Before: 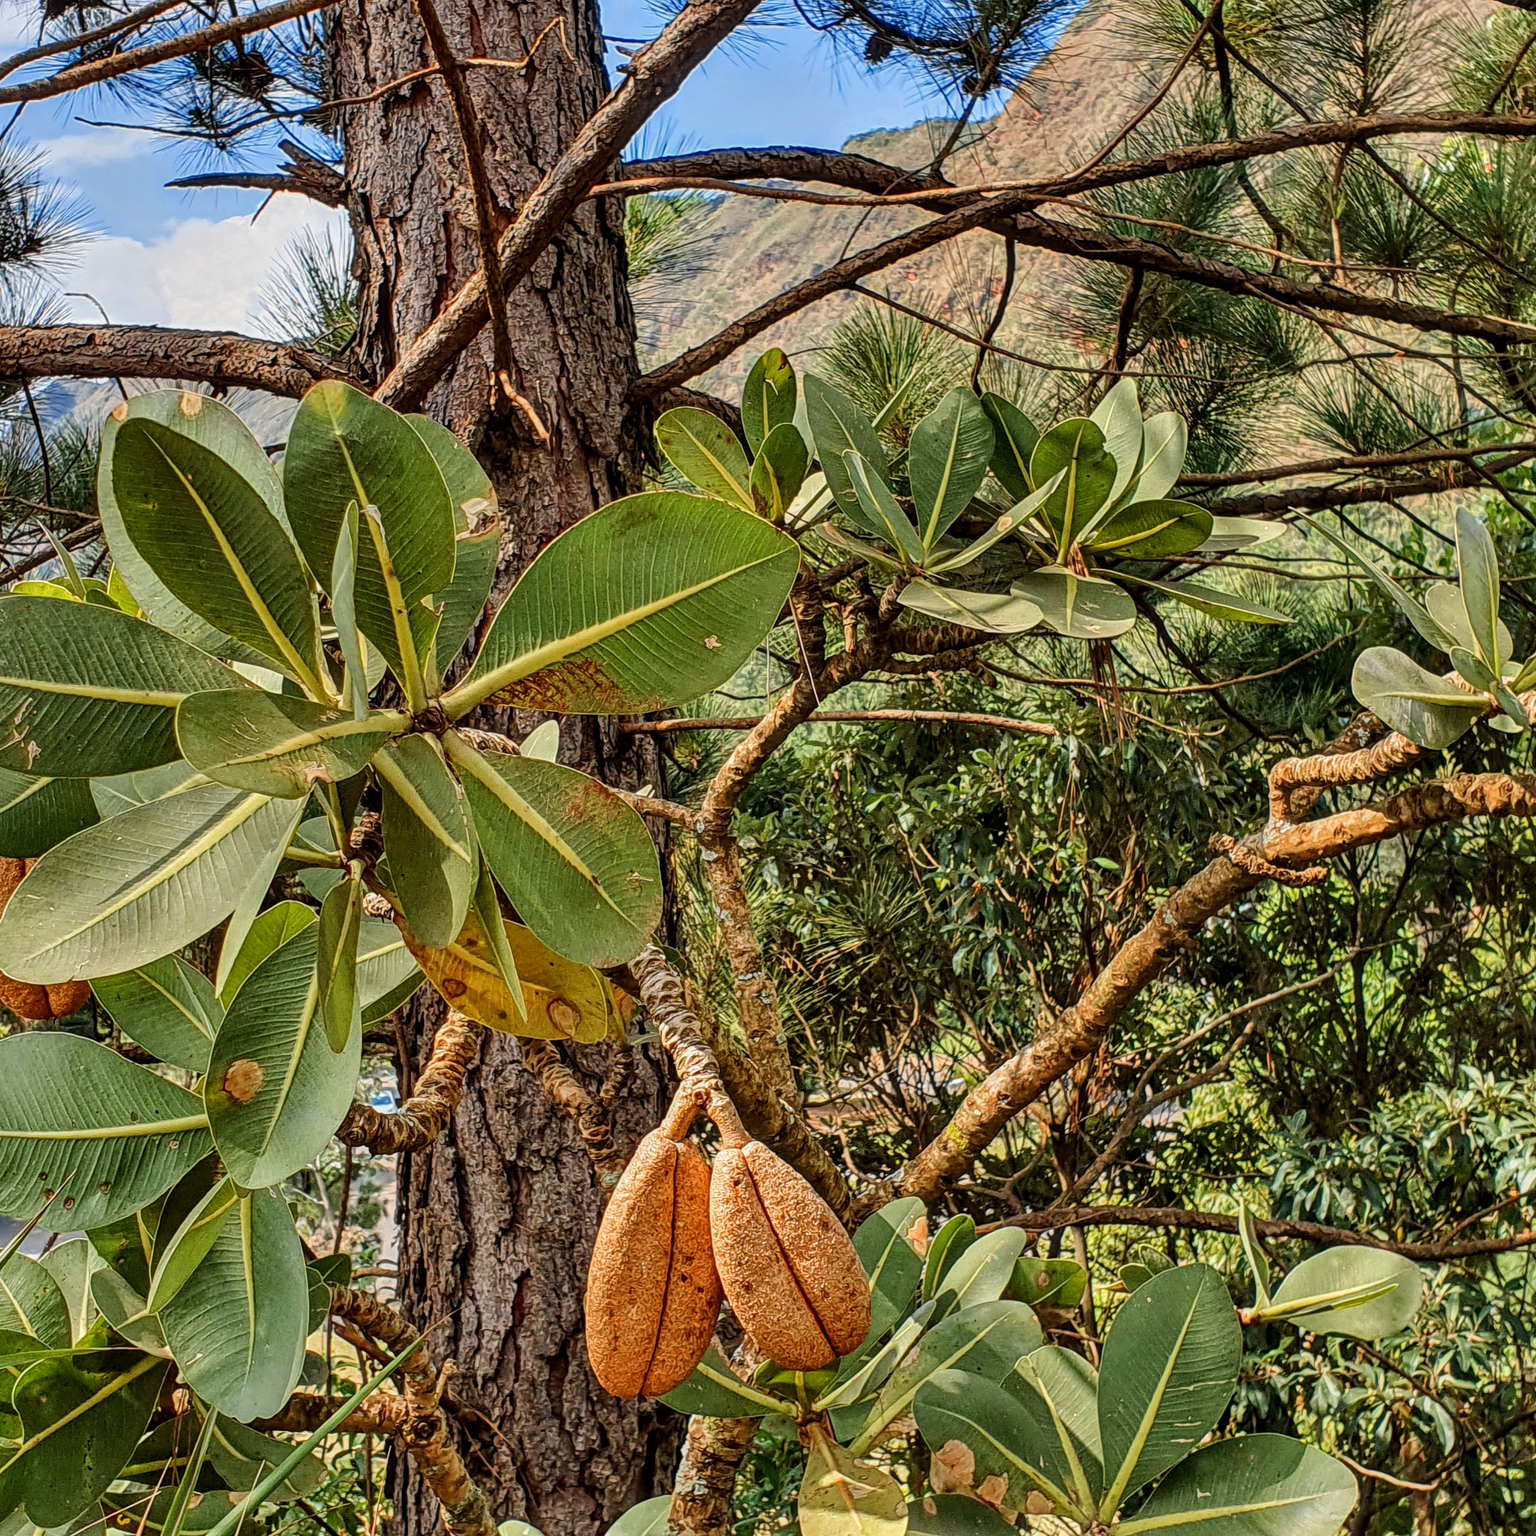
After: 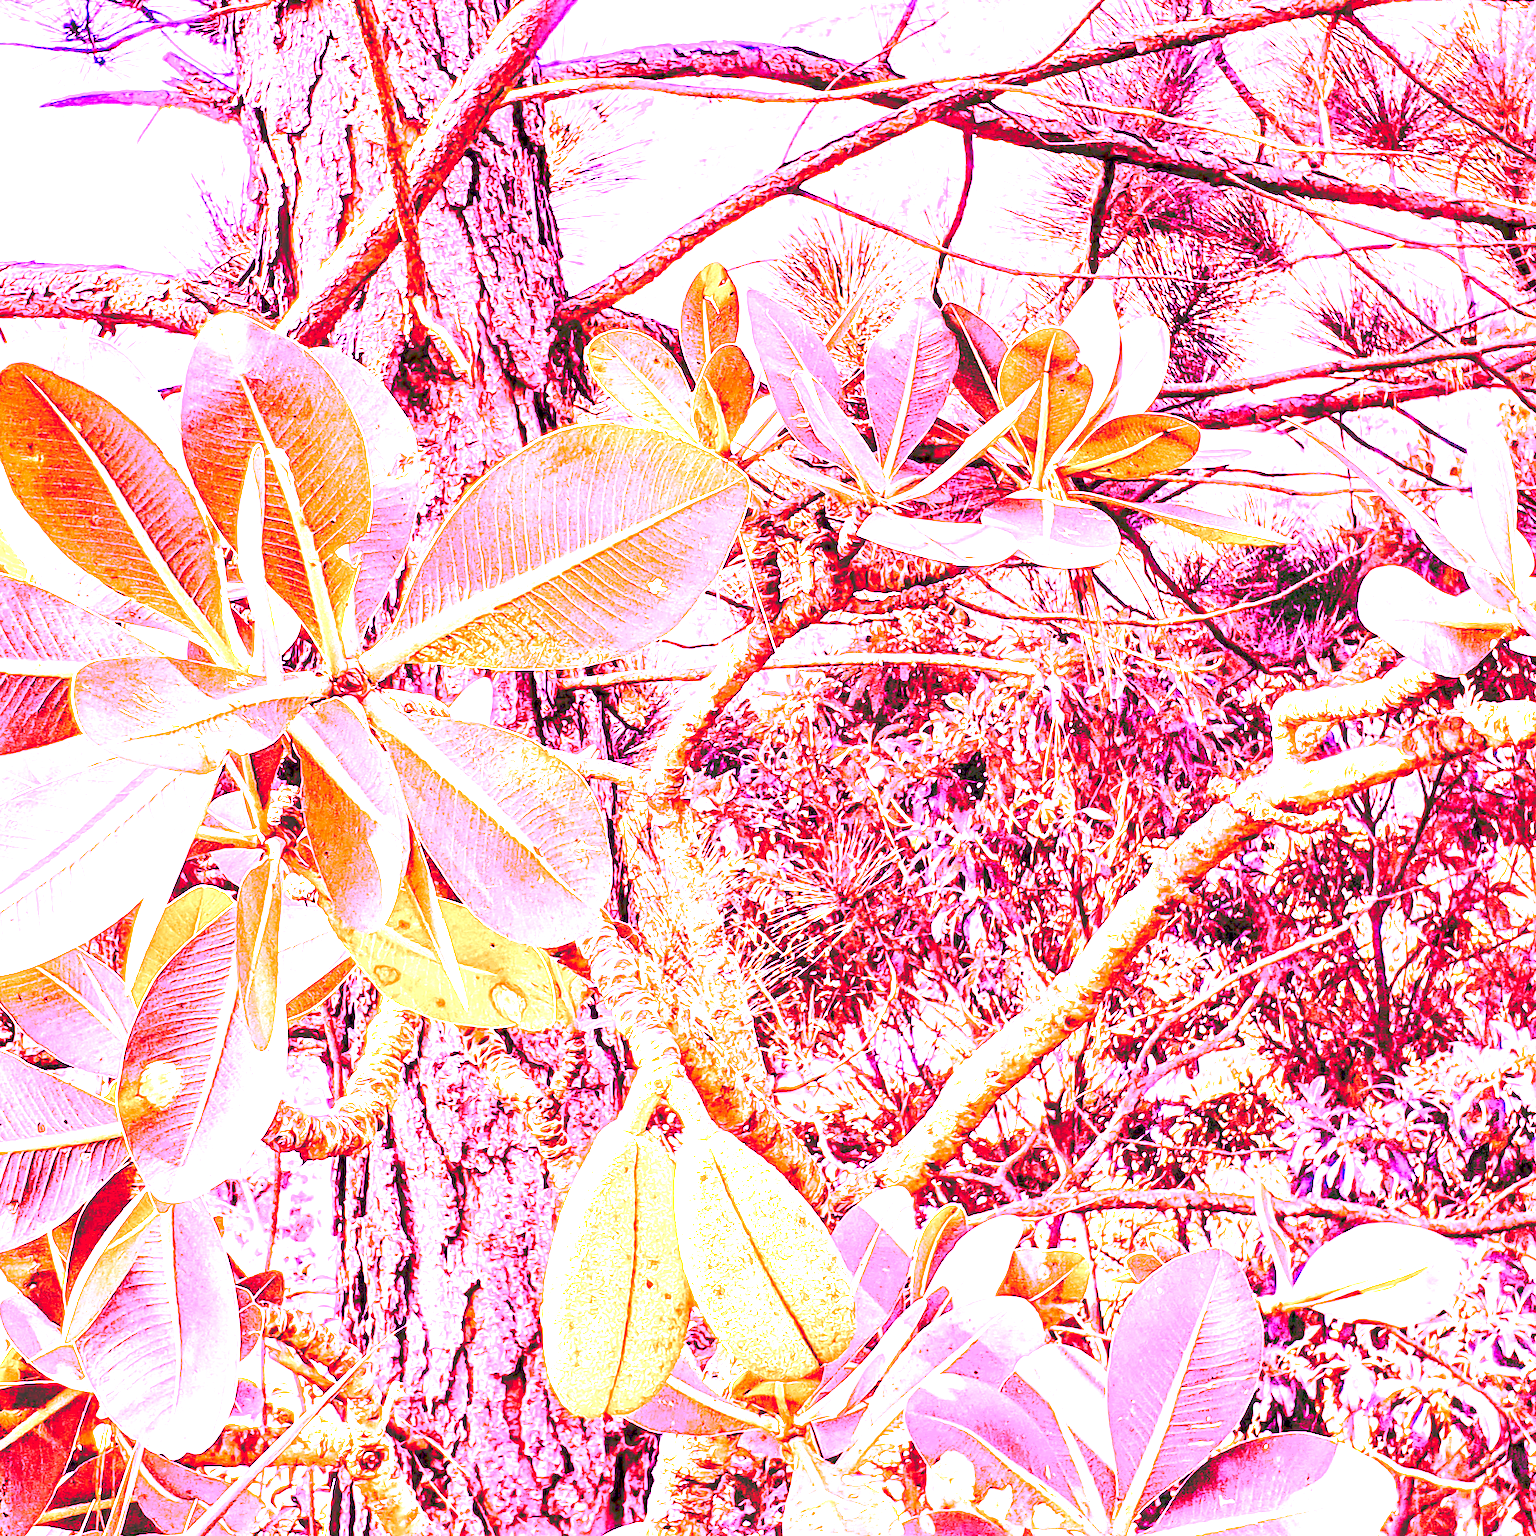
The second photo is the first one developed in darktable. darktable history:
white balance: red 8, blue 8
exposure: black level correction 0.001, compensate highlight preservation false
crop and rotate: angle 1.96°, left 5.673%, top 5.673%
tone curve: curves: ch0 [(0, 0) (0.003, 0.235) (0.011, 0.235) (0.025, 0.235) (0.044, 0.235) (0.069, 0.235) (0.1, 0.237) (0.136, 0.239) (0.177, 0.243) (0.224, 0.256) (0.277, 0.287) (0.335, 0.329) (0.399, 0.391) (0.468, 0.476) (0.543, 0.574) (0.623, 0.683) (0.709, 0.778) (0.801, 0.869) (0.898, 0.924) (1, 1)], preserve colors none
